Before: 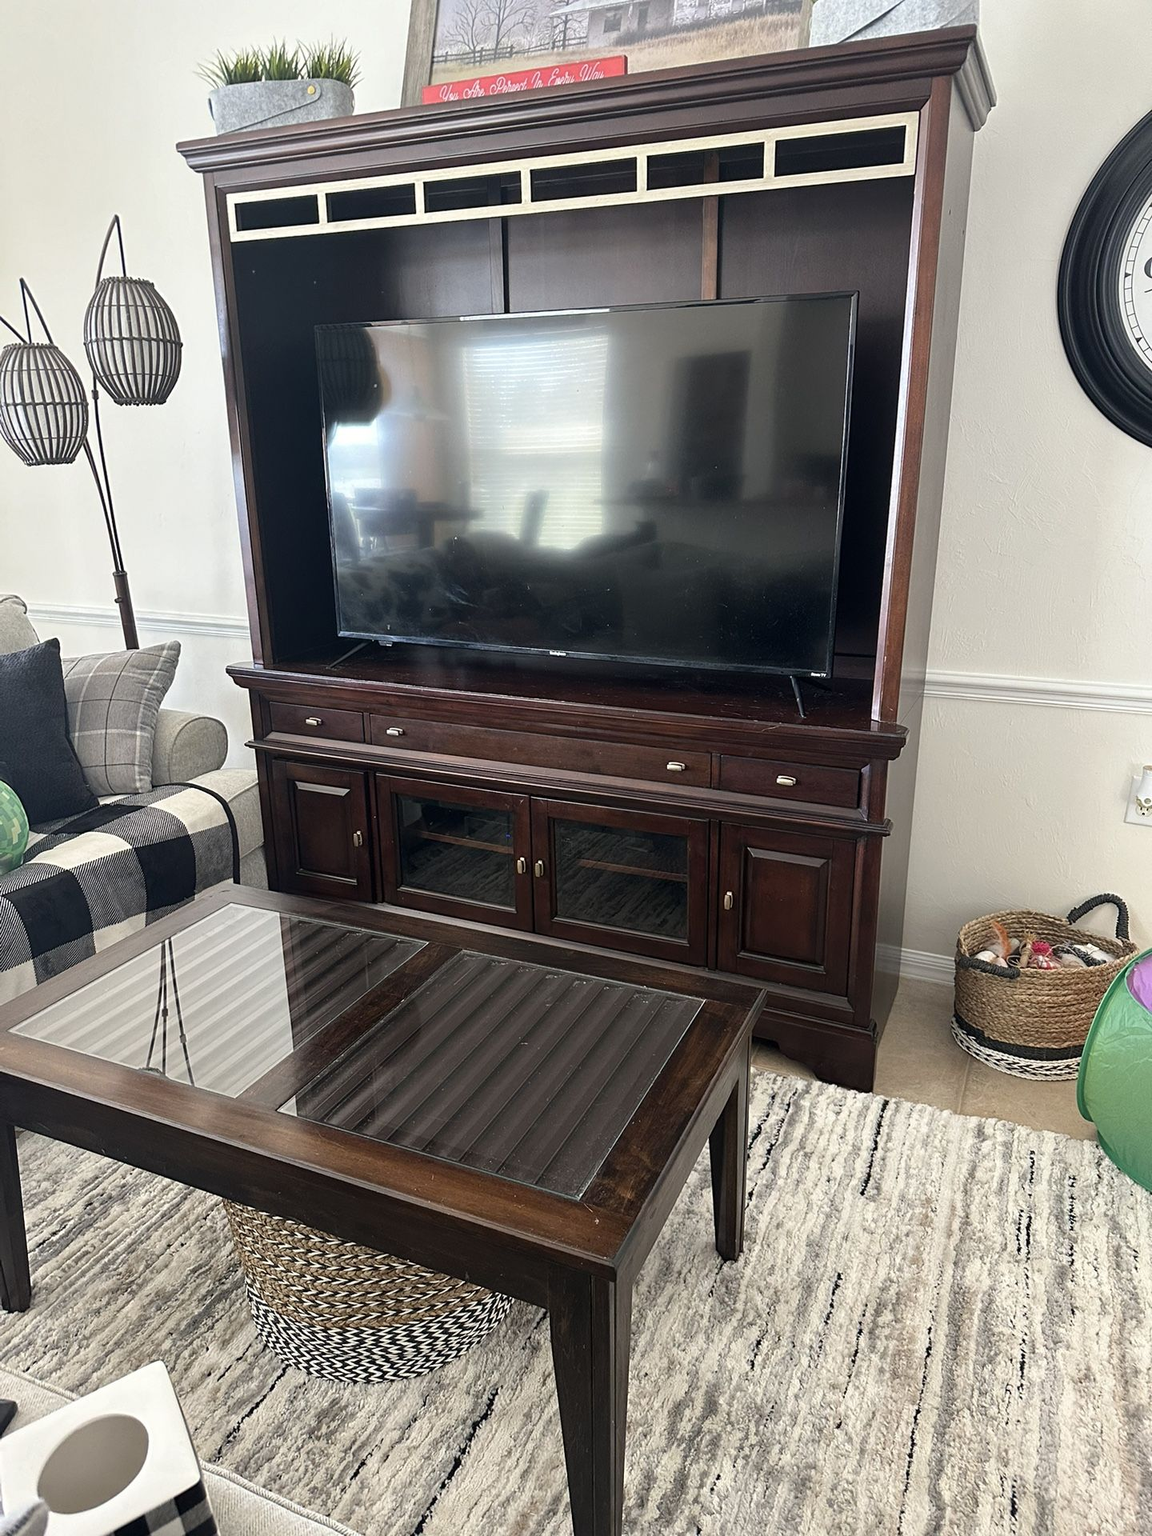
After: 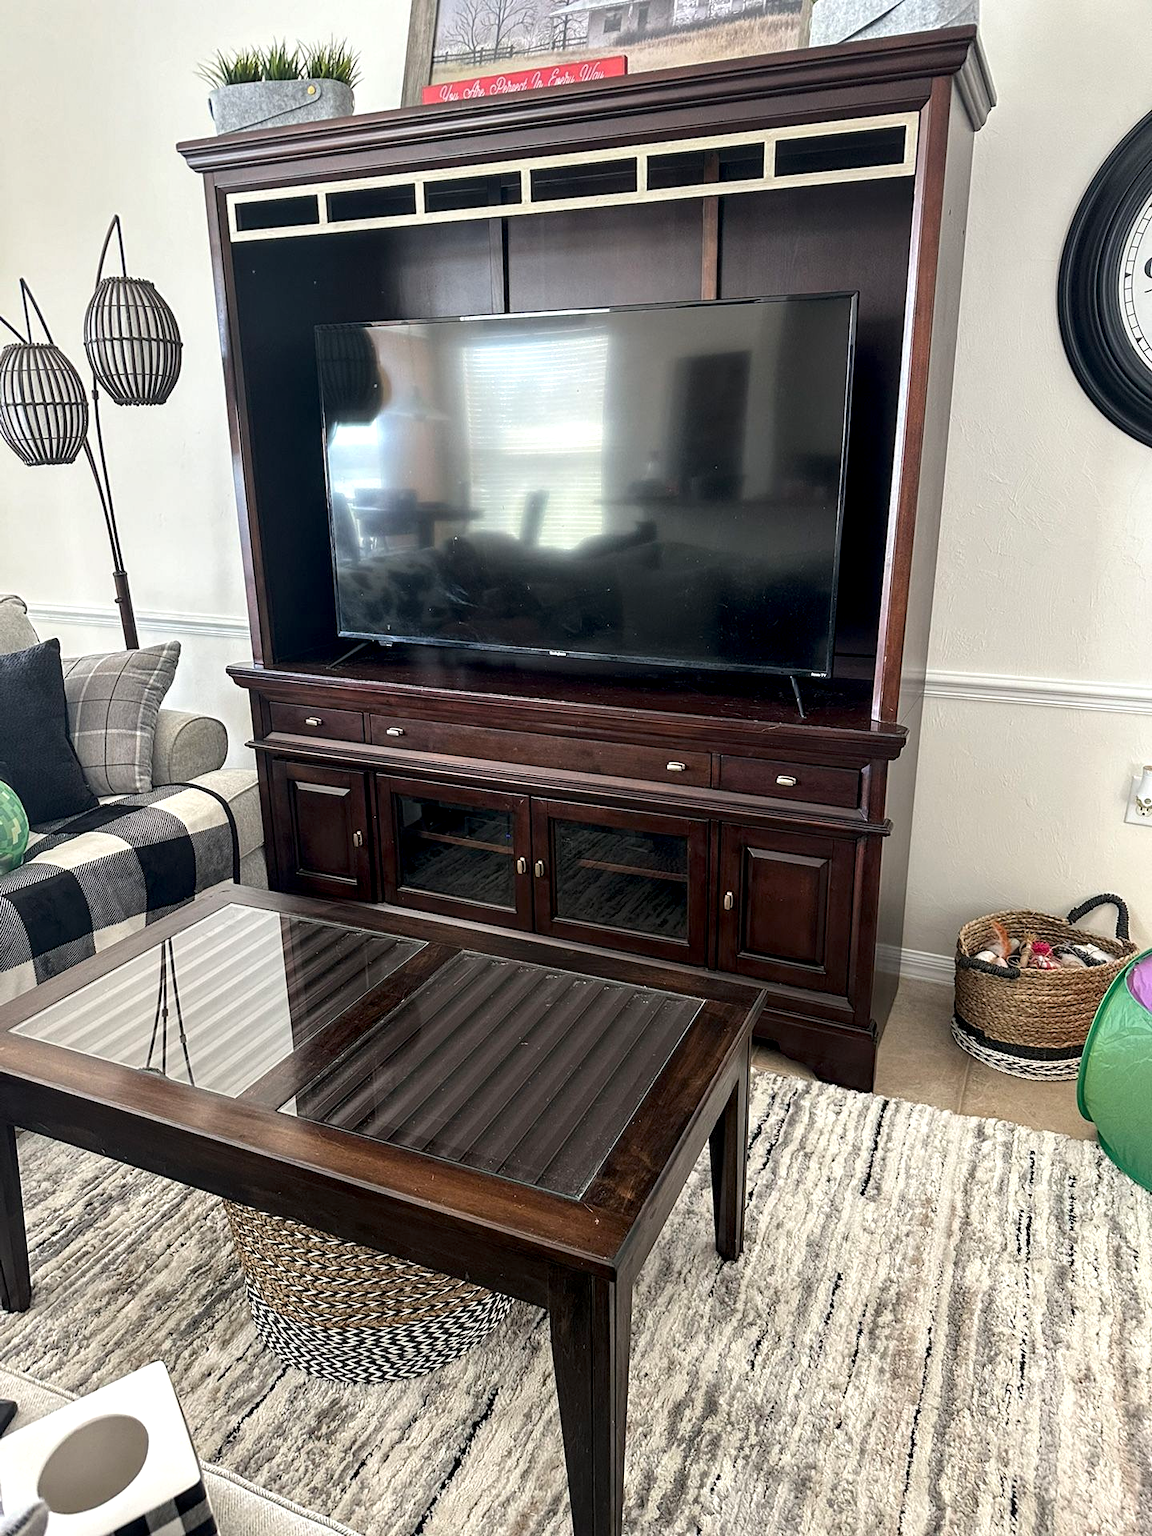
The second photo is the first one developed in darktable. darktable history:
local contrast: detail 134%, midtone range 0.743
